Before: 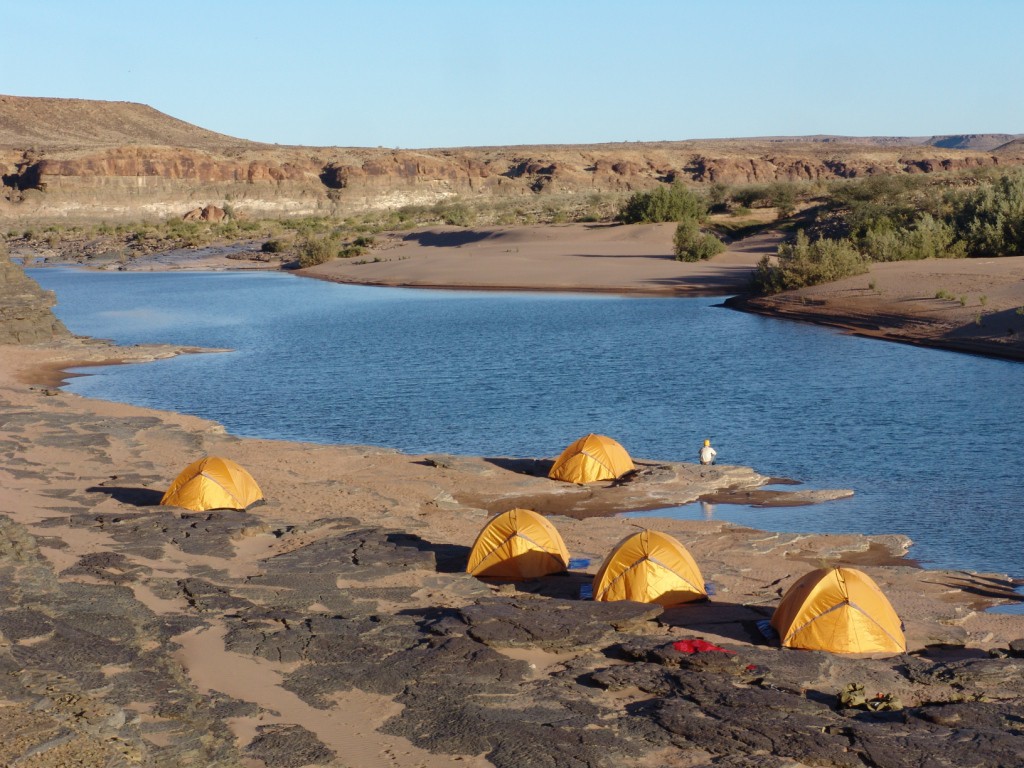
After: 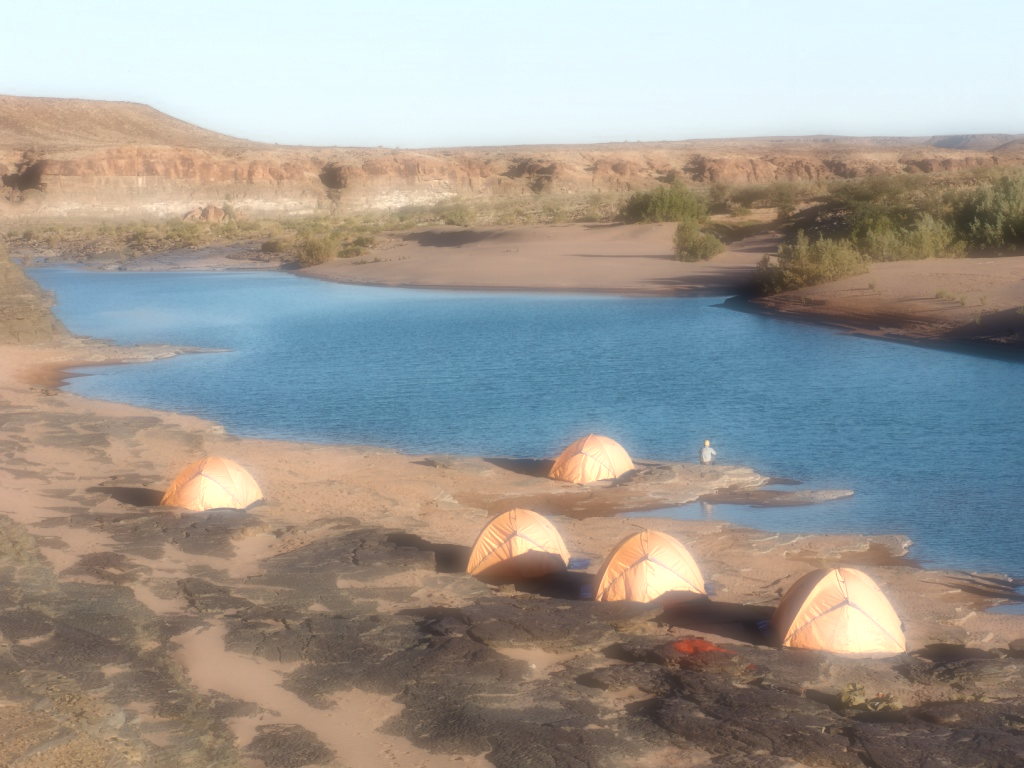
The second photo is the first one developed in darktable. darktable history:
color zones: curves: ch0 [(0.018, 0.548) (0.197, 0.654) (0.425, 0.447) (0.605, 0.658) (0.732, 0.579)]; ch1 [(0.105, 0.531) (0.224, 0.531) (0.386, 0.39) (0.618, 0.456) (0.732, 0.456) (0.956, 0.421)]; ch2 [(0.039, 0.583) (0.215, 0.465) (0.399, 0.544) (0.465, 0.548) (0.614, 0.447) (0.724, 0.43) (0.882, 0.623) (0.956, 0.632)]
soften: on, module defaults
